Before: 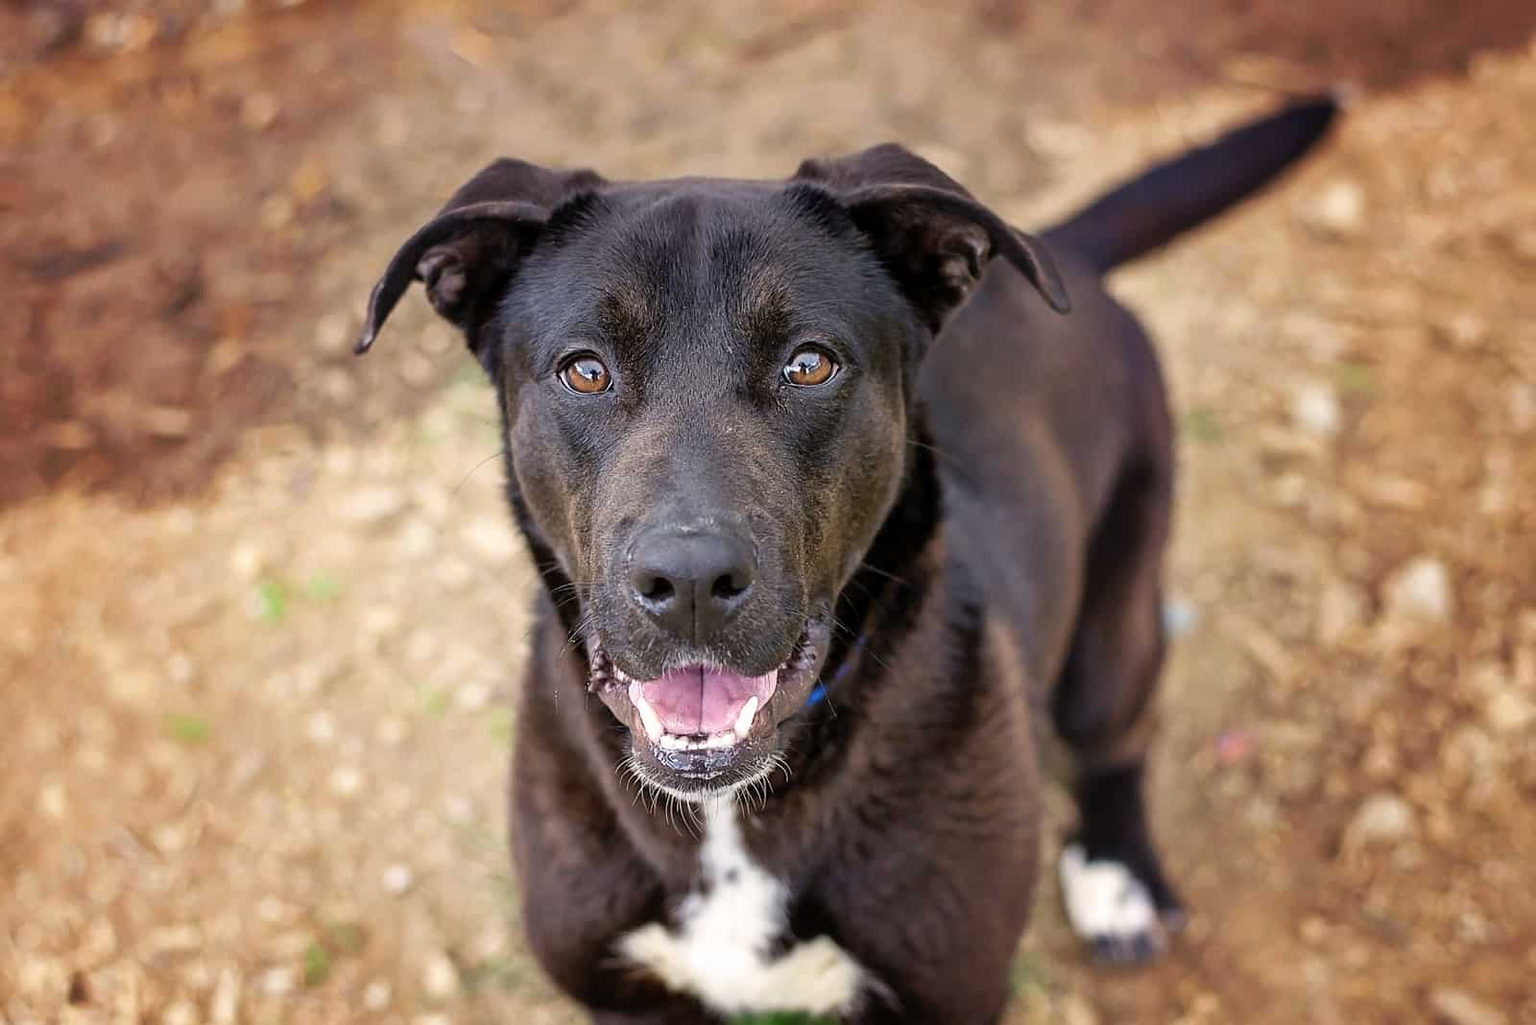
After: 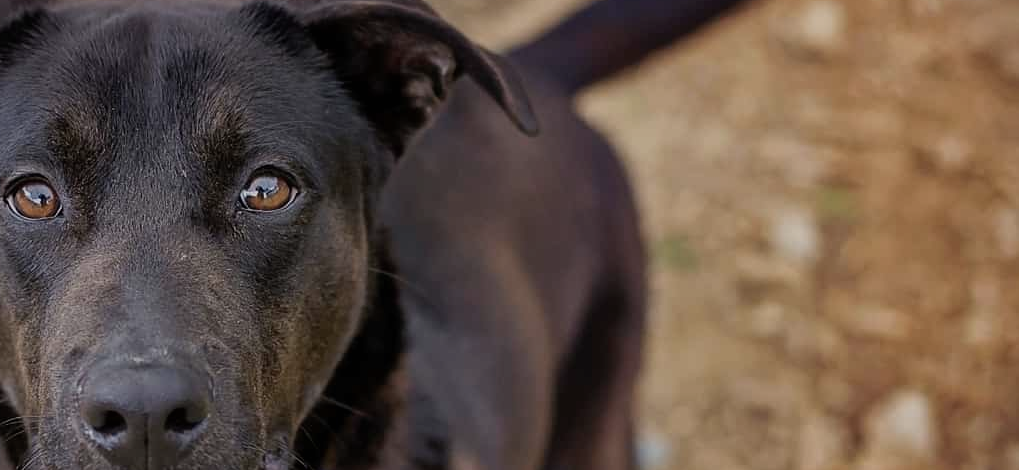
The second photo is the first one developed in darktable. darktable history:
vignetting: fall-off start 97.25%, width/height ratio 1.187
crop: left 36.009%, top 17.894%, right 0.301%, bottom 38.005%
exposure: black level correction 0, exposure -0.691 EV, compensate highlight preservation false
